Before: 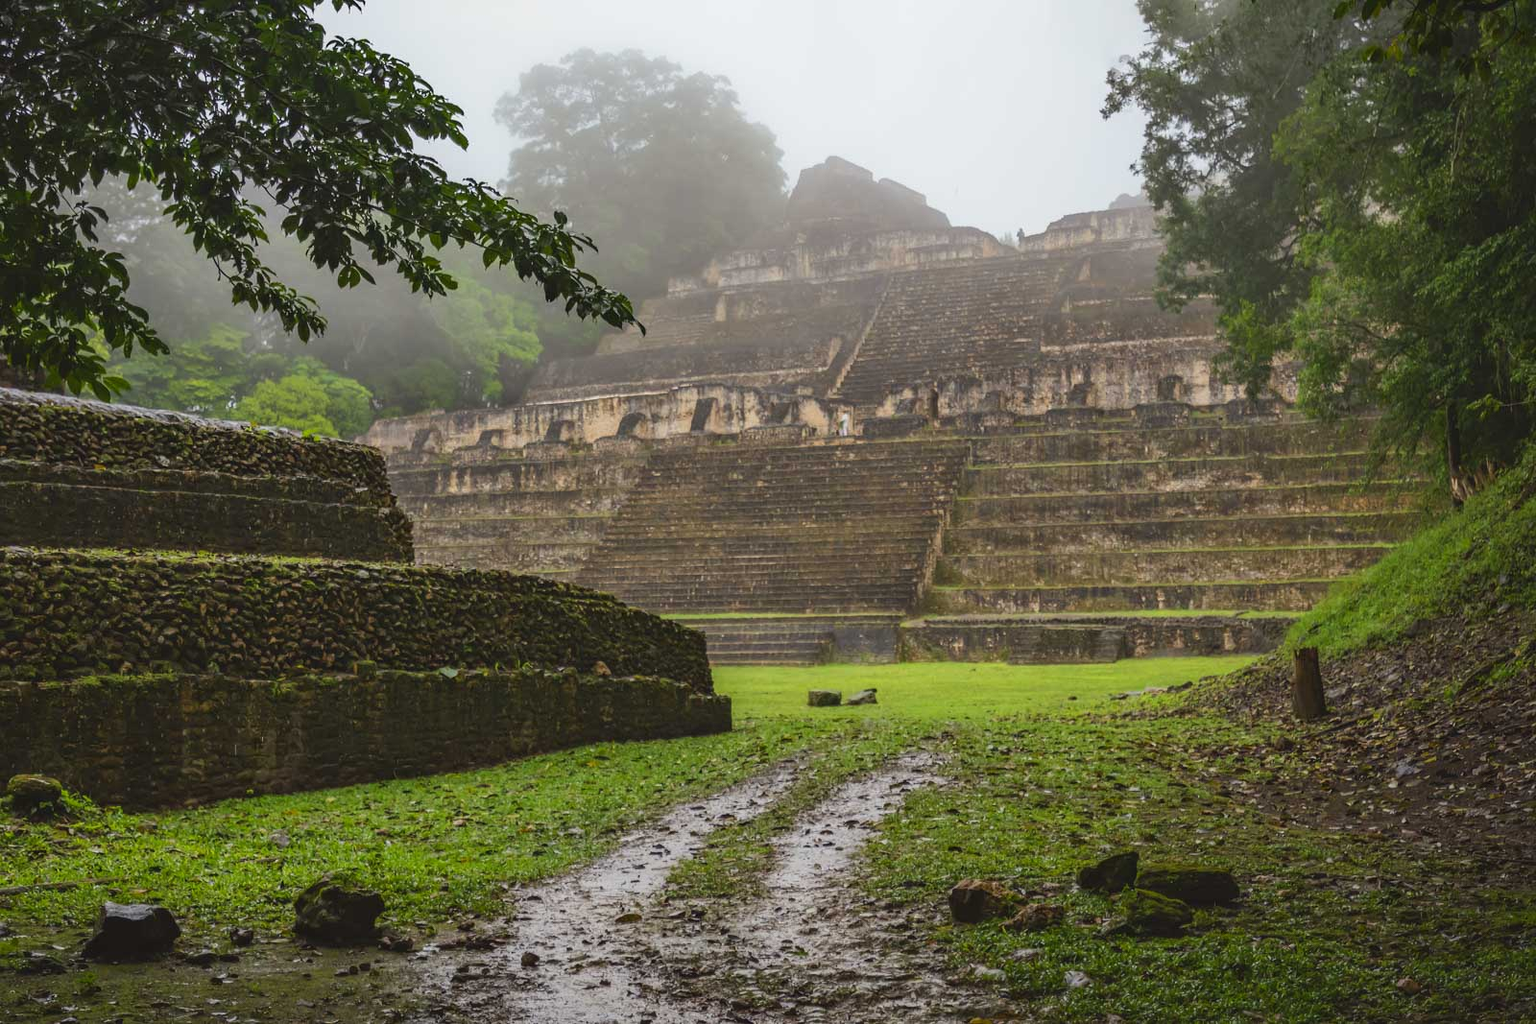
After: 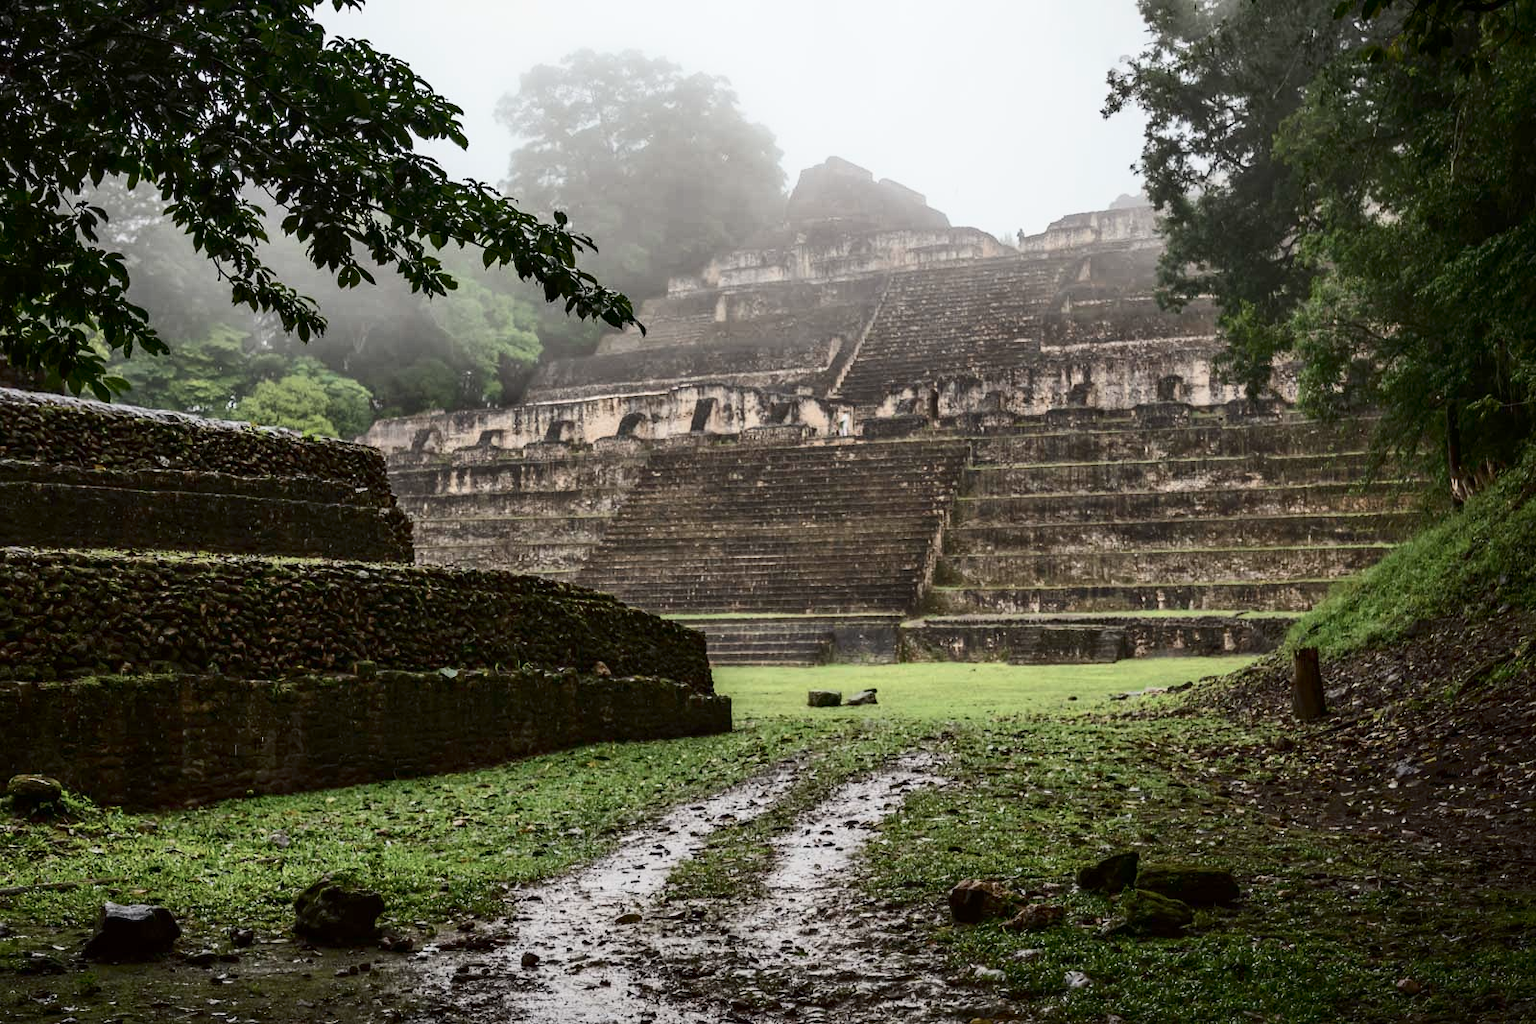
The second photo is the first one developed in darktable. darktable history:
color correction: saturation 0.57
contrast brightness saturation: contrast 0.28
exposure: black level correction 0.005, exposure 0.014 EV, compensate highlight preservation false
